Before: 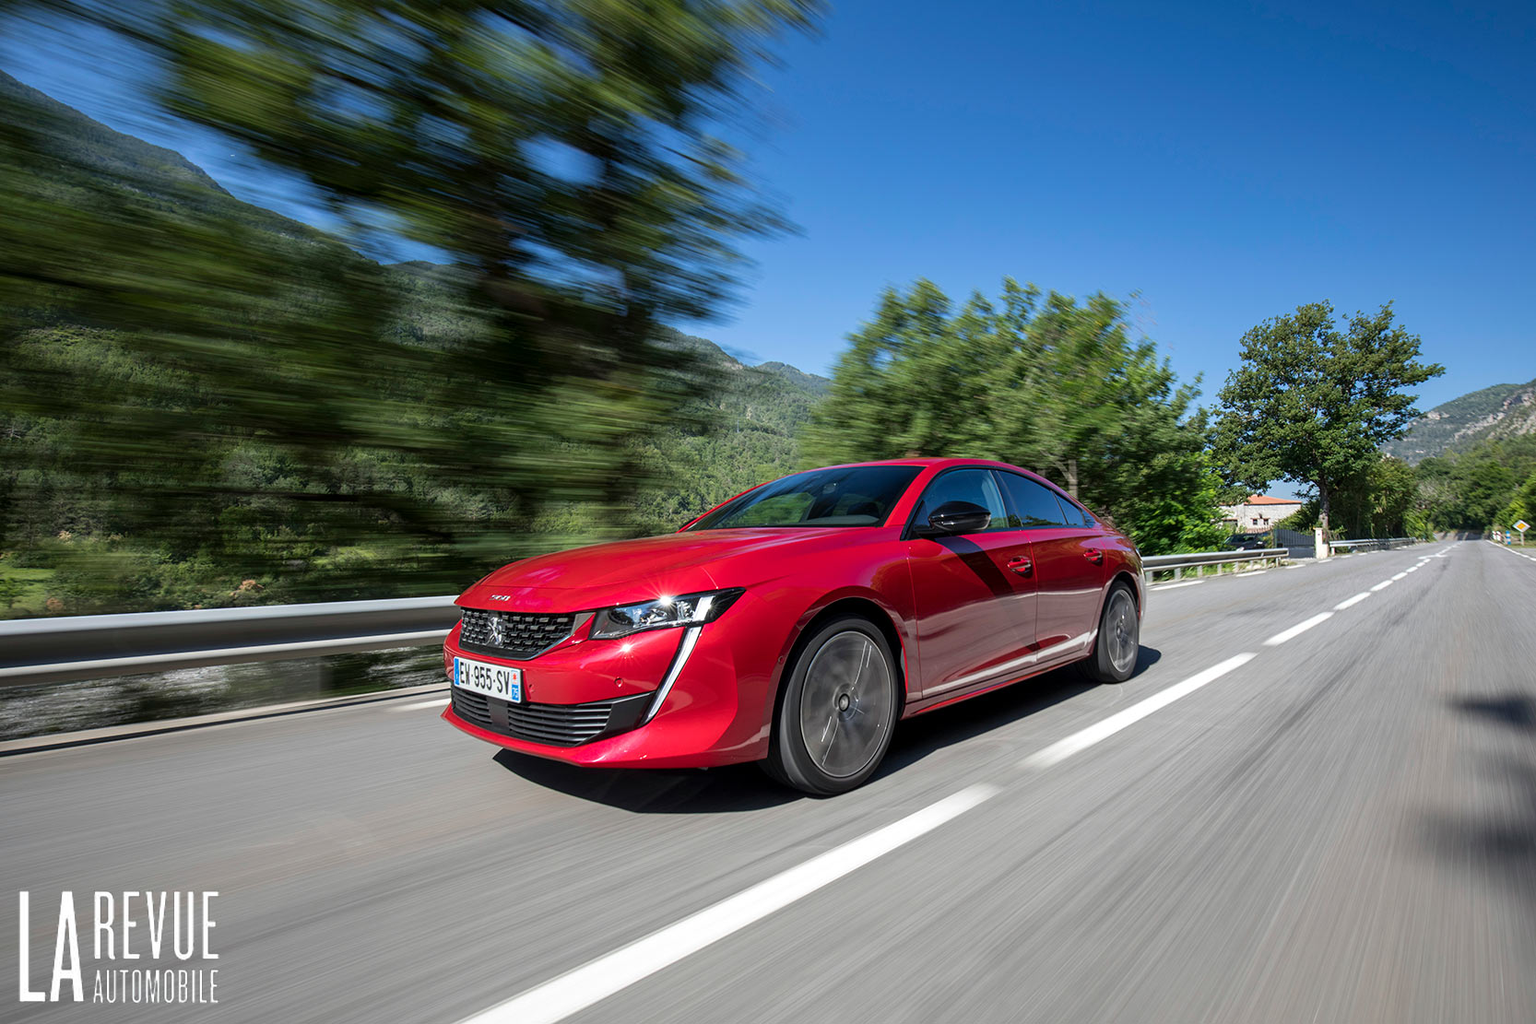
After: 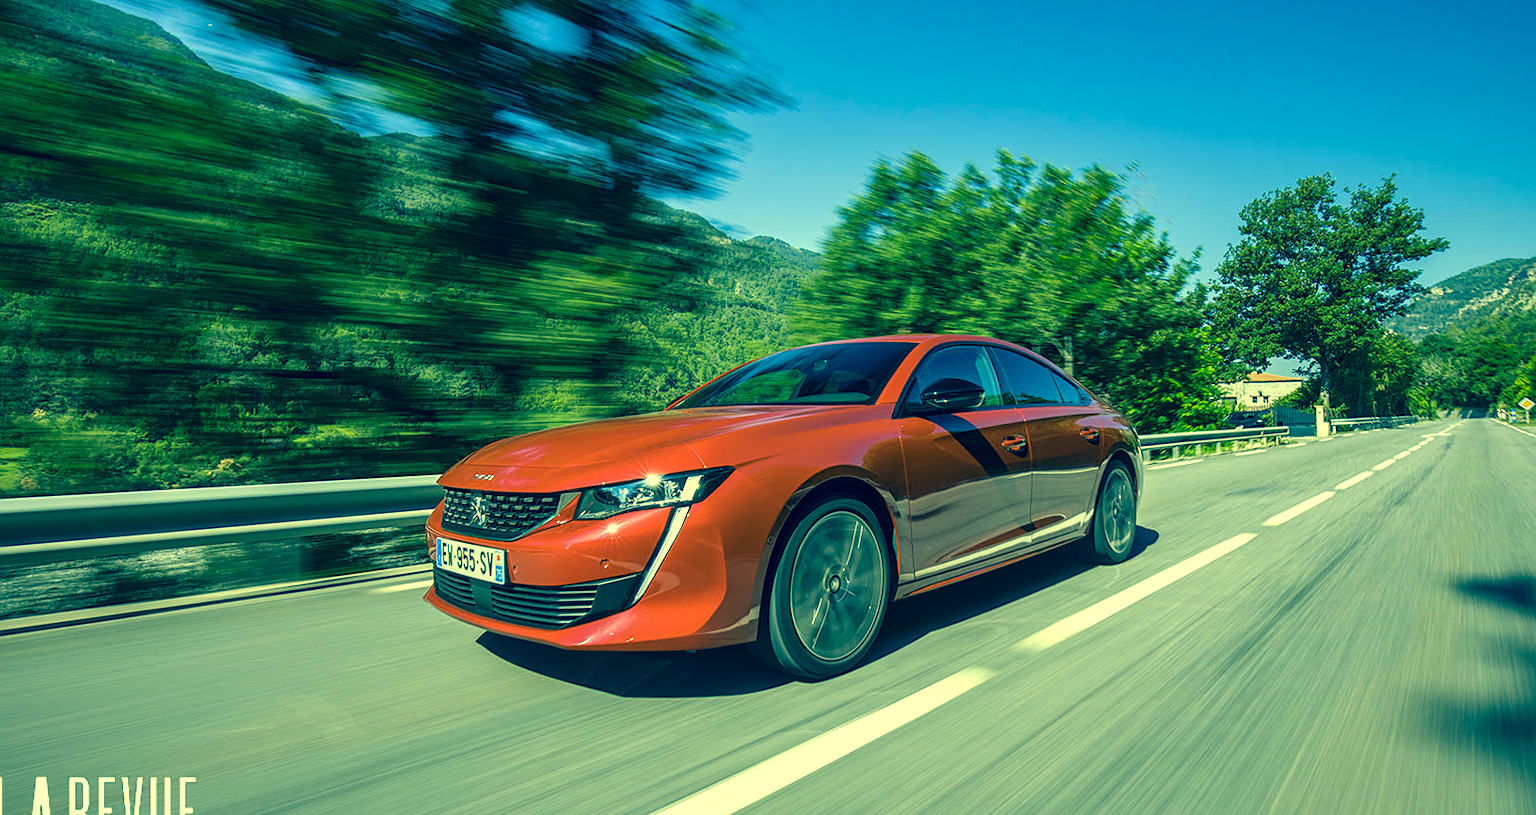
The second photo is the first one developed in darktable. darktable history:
crop and rotate: left 1.814%, top 12.818%, right 0.25%, bottom 9.225%
shadows and highlights: shadows 37.27, highlights -28.18, soften with gaussian
exposure: exposure 0.29 EV, compensate highlight preservation false
vignetting: fall-off start 116.67%, fall-off radius 59.26%, brightness -0.31, saturation -0.056
local contrast: detail 130%
sharpen: amount 0.2
color correction: highlights a* -15.58, highlights b* 40, shadows a* -40, shadows b* -26.18
